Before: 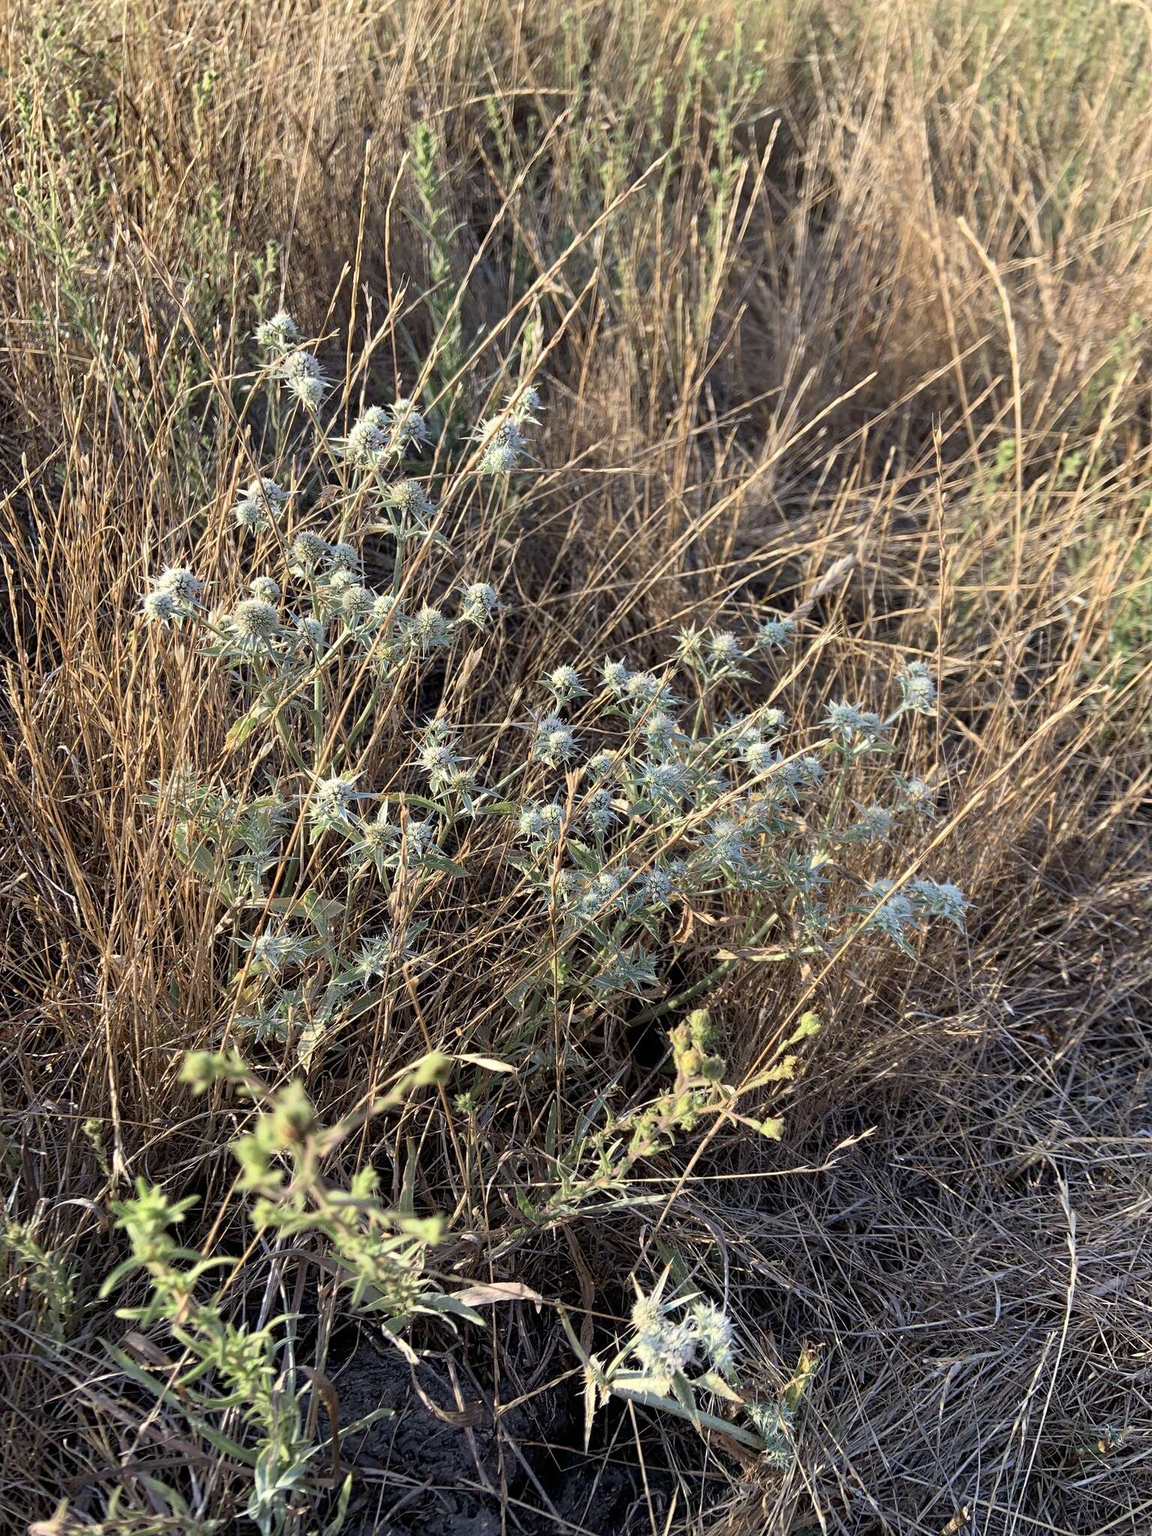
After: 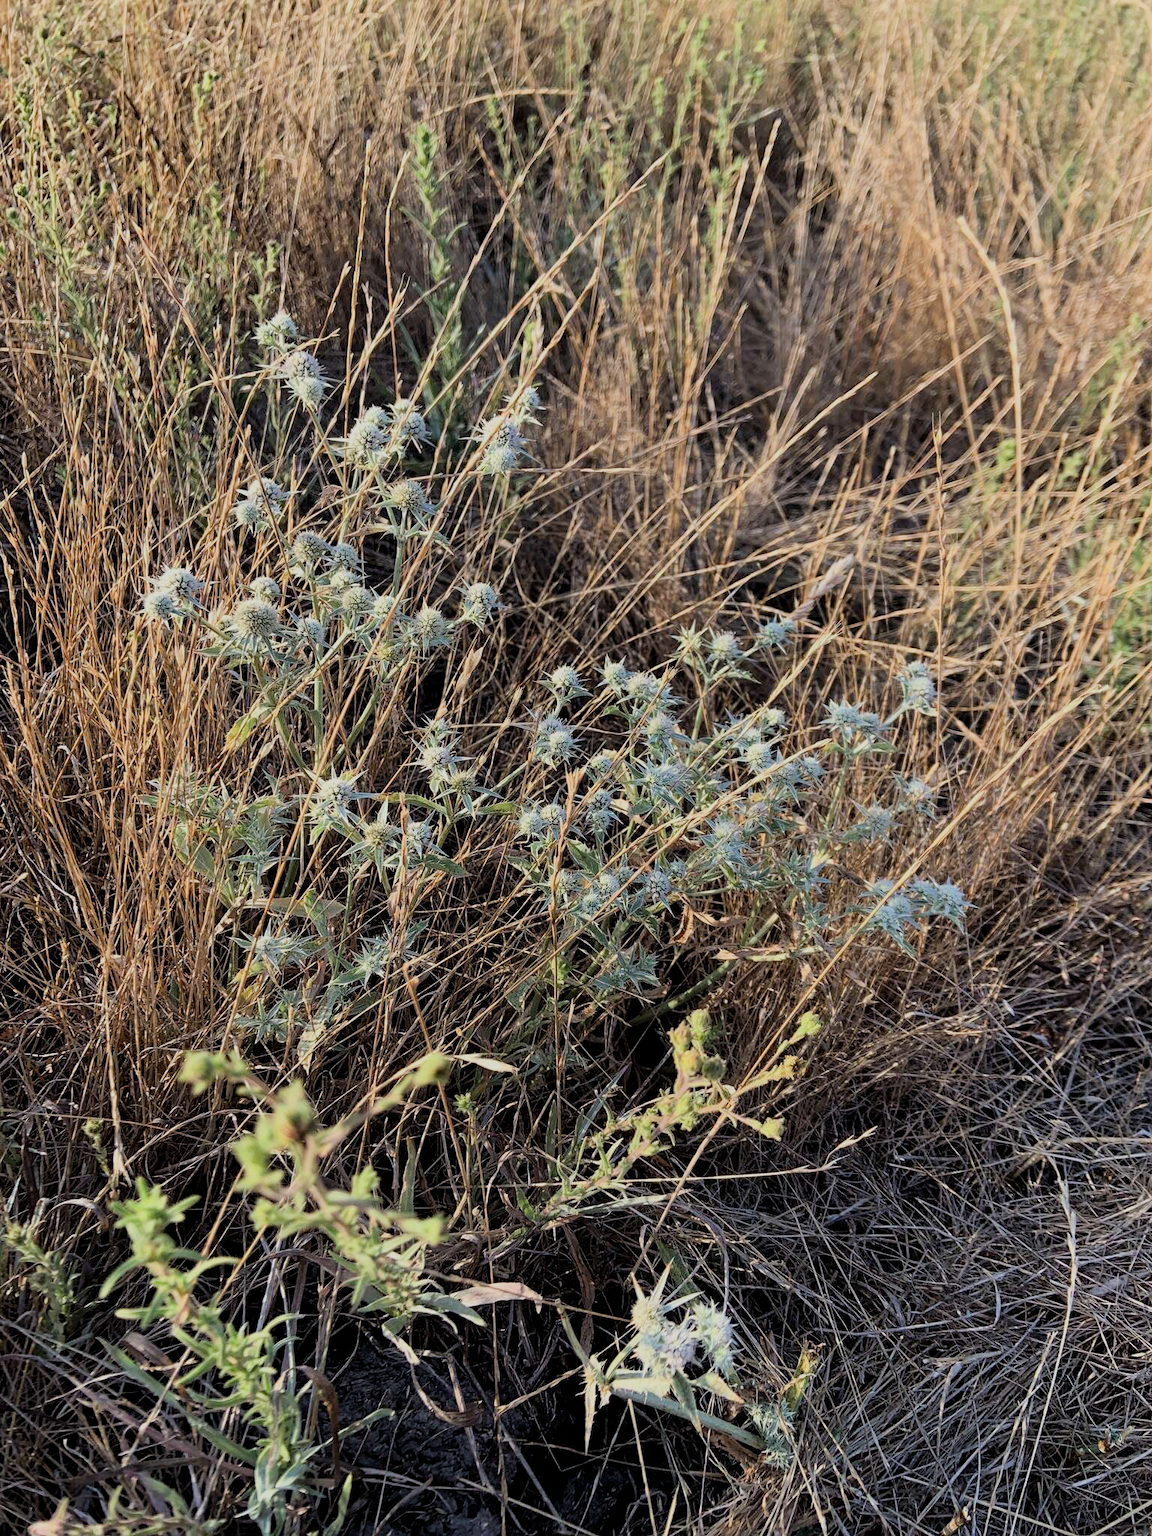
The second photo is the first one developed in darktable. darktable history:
exposure: black level correction 0.002, compensate highlight preservation false
filmic rgb: black relative exposure -7.65 EV, white relative exposure 4.56 EV, hardness 3.61, contrast 1.106
